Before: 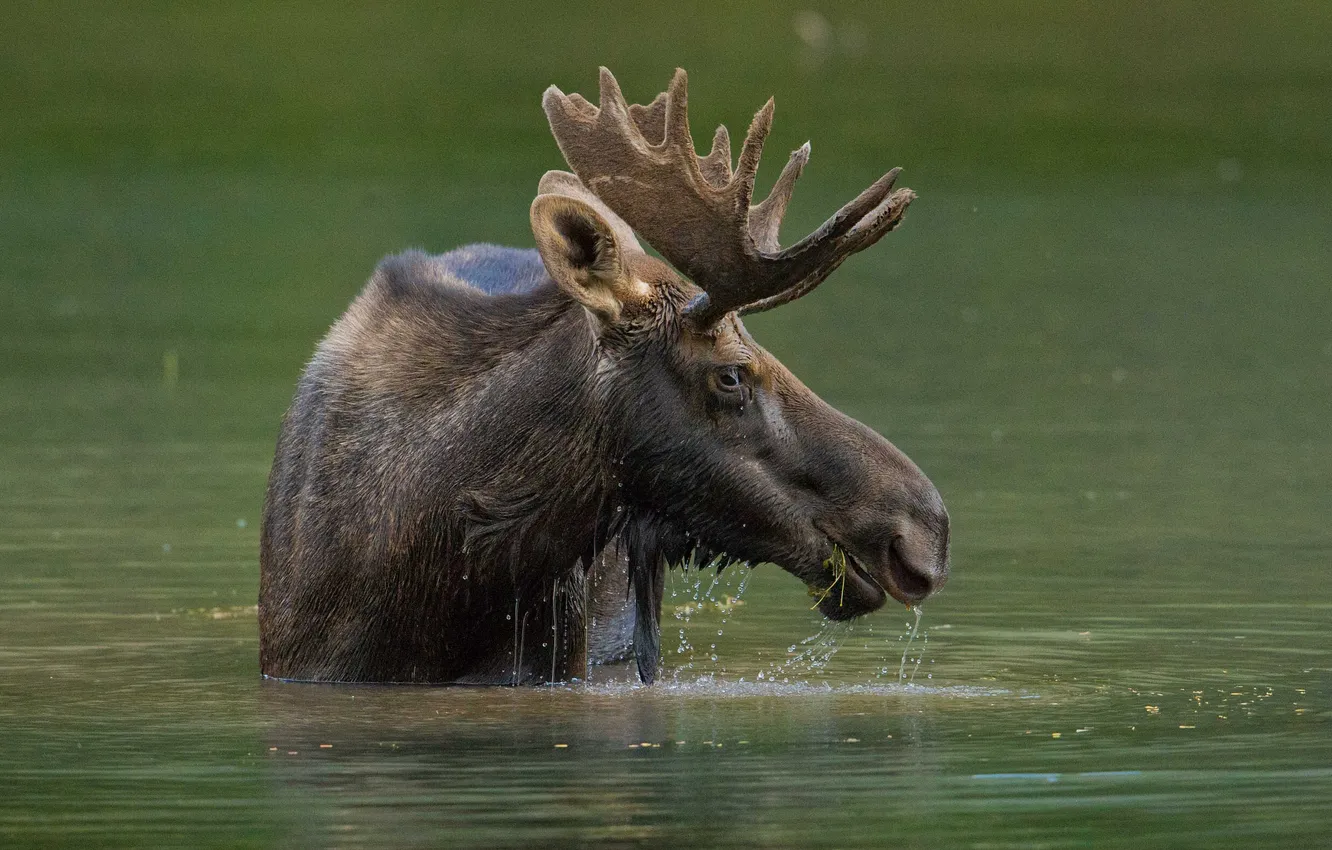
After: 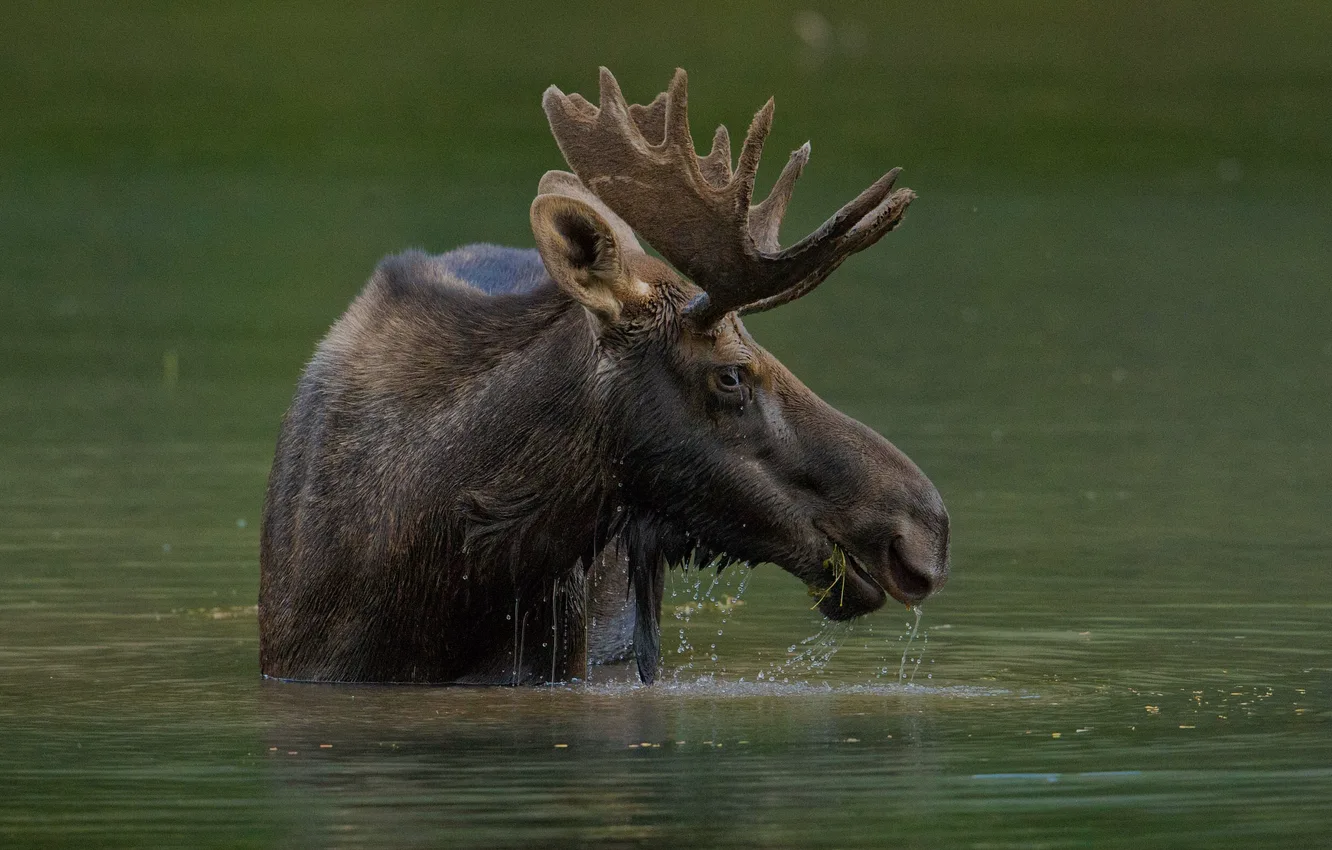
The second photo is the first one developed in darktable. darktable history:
exposure: exposure -0.606 EV, compensate exposure bias true, compensate highlight preservation false
